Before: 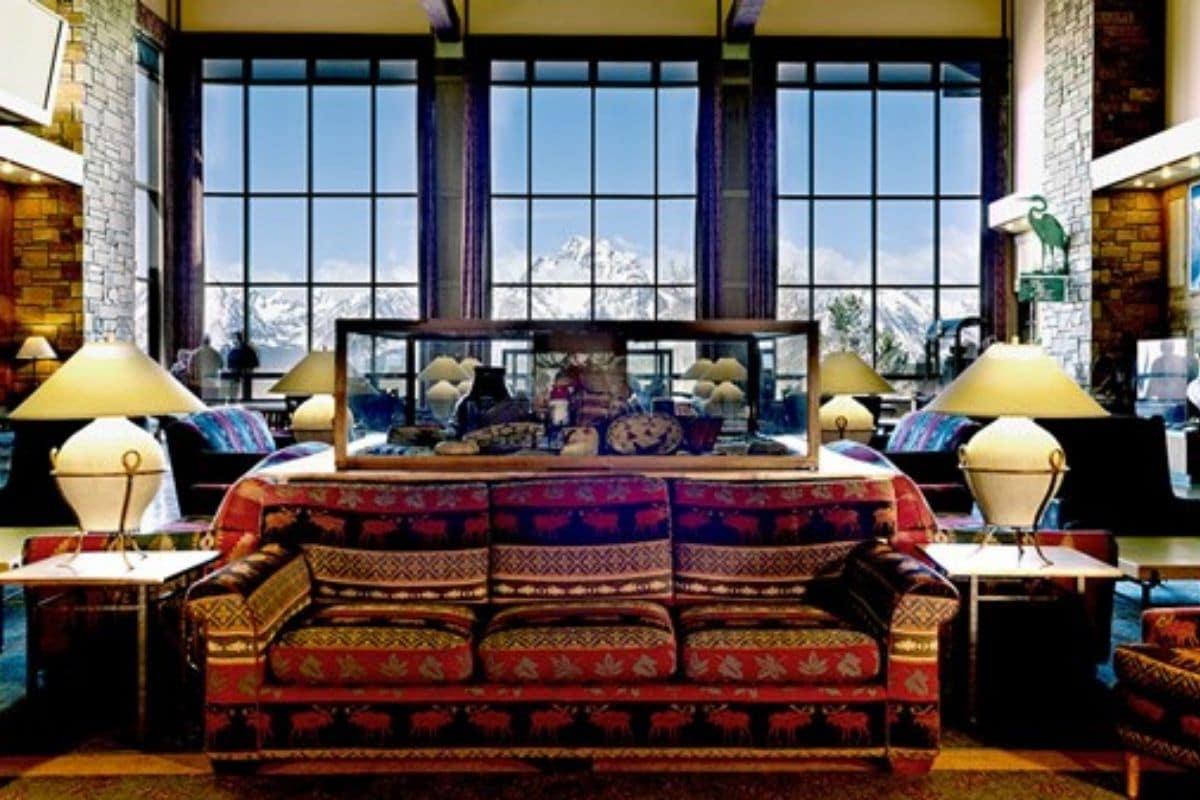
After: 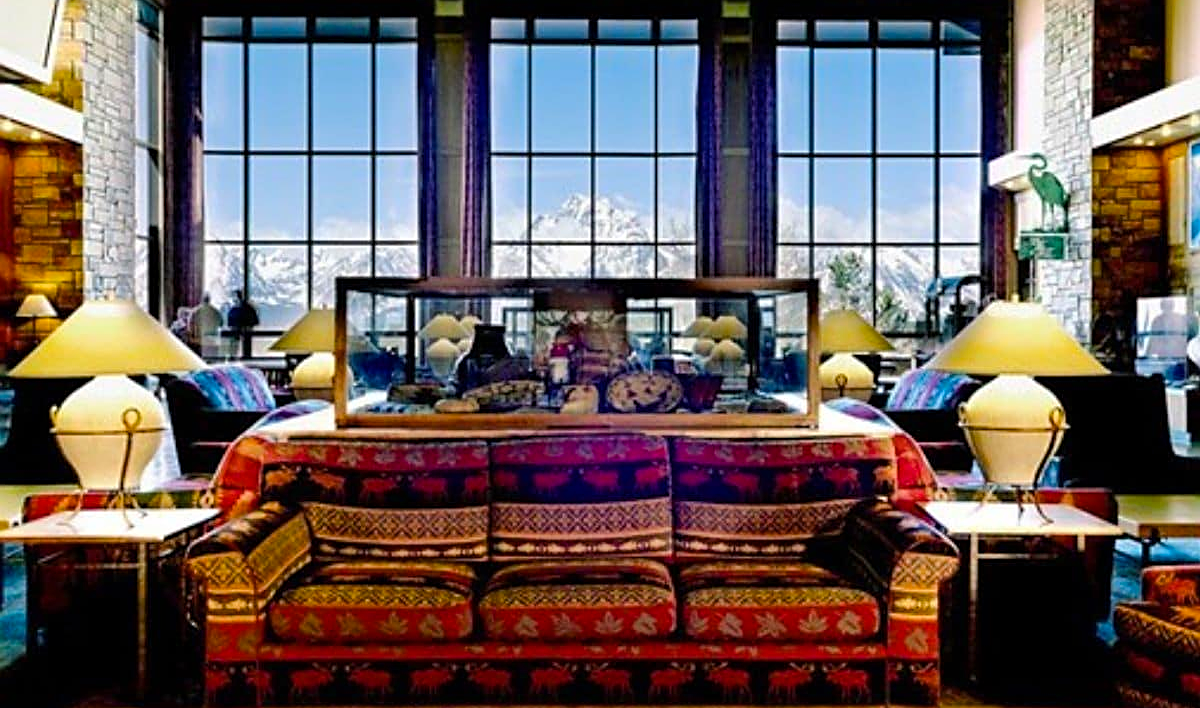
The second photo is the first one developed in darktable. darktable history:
crop and rotate: top 5.444%, bottom 5.933%
color balance rgb: perceptual saturation grading › global saturation 19.576%, perceptual brilliance grading › mid-tones 10.061%, perceptual brilliance grading › shadows 14.244%
sharpen: on, module defaults
